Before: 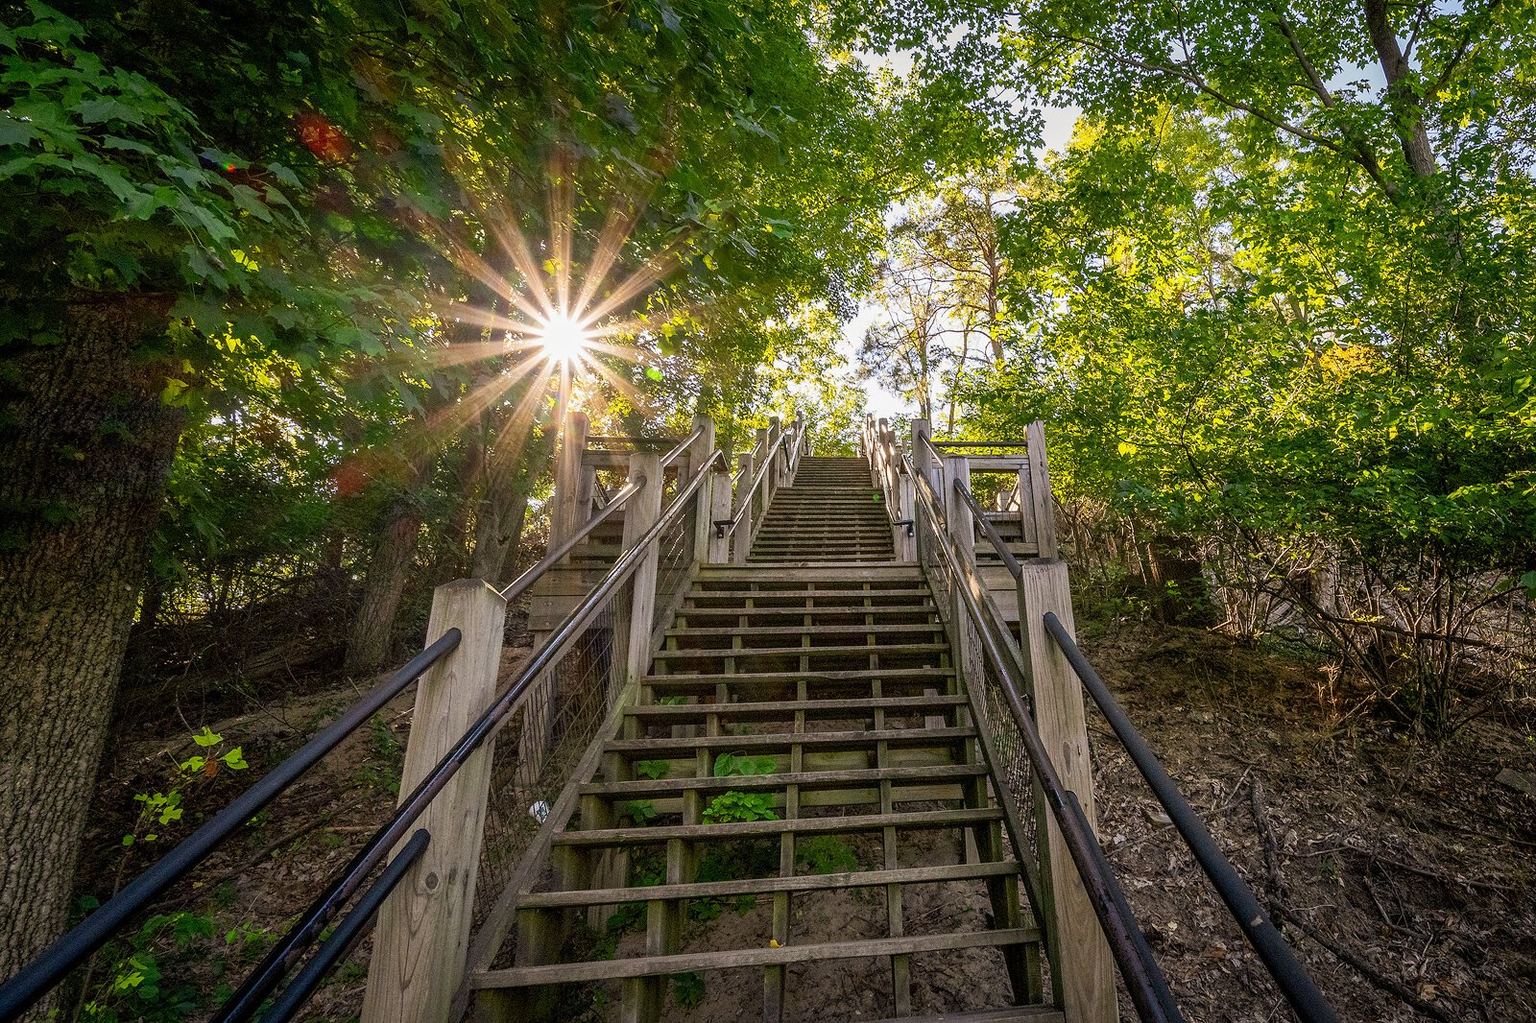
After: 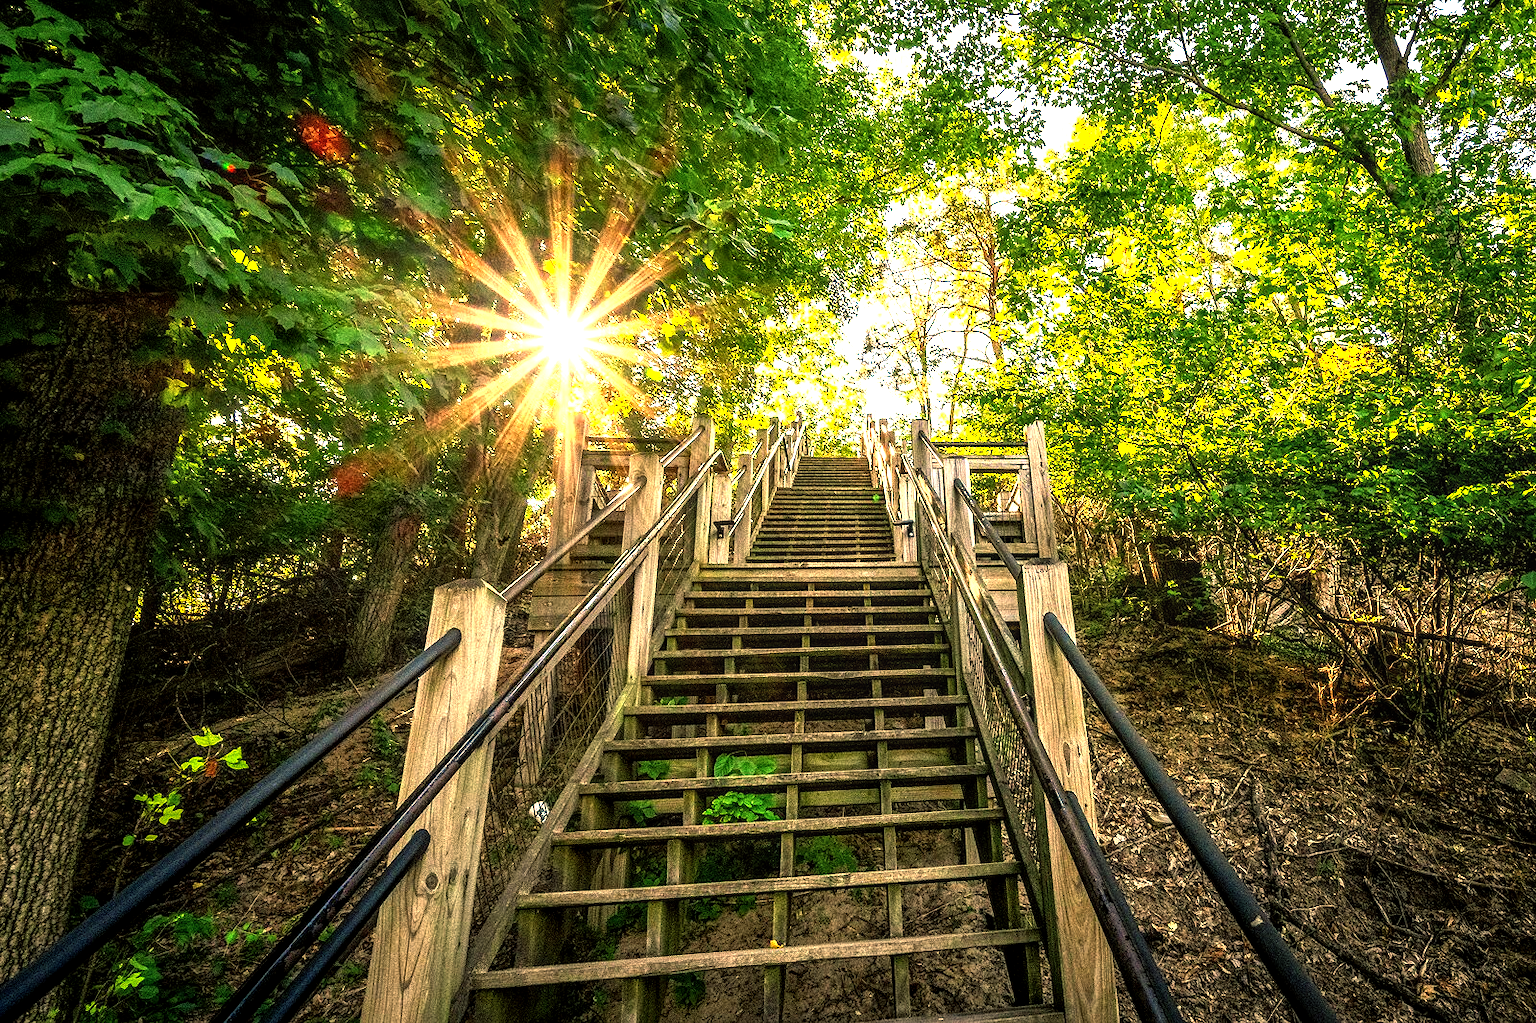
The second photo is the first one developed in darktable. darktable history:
color balance: mode lift, gamma, gain (sRGB), lift [1.014, 0.966, 0.918, 0.87], gamma [0.86, 0.734, 0.918, 0.976], gain [1.063, 1.13, 1.063, 0.86]
exposure: black level correction 0, exposure 1.2 EV, compensate highlight preservation false
local contrast: on, module defaults
